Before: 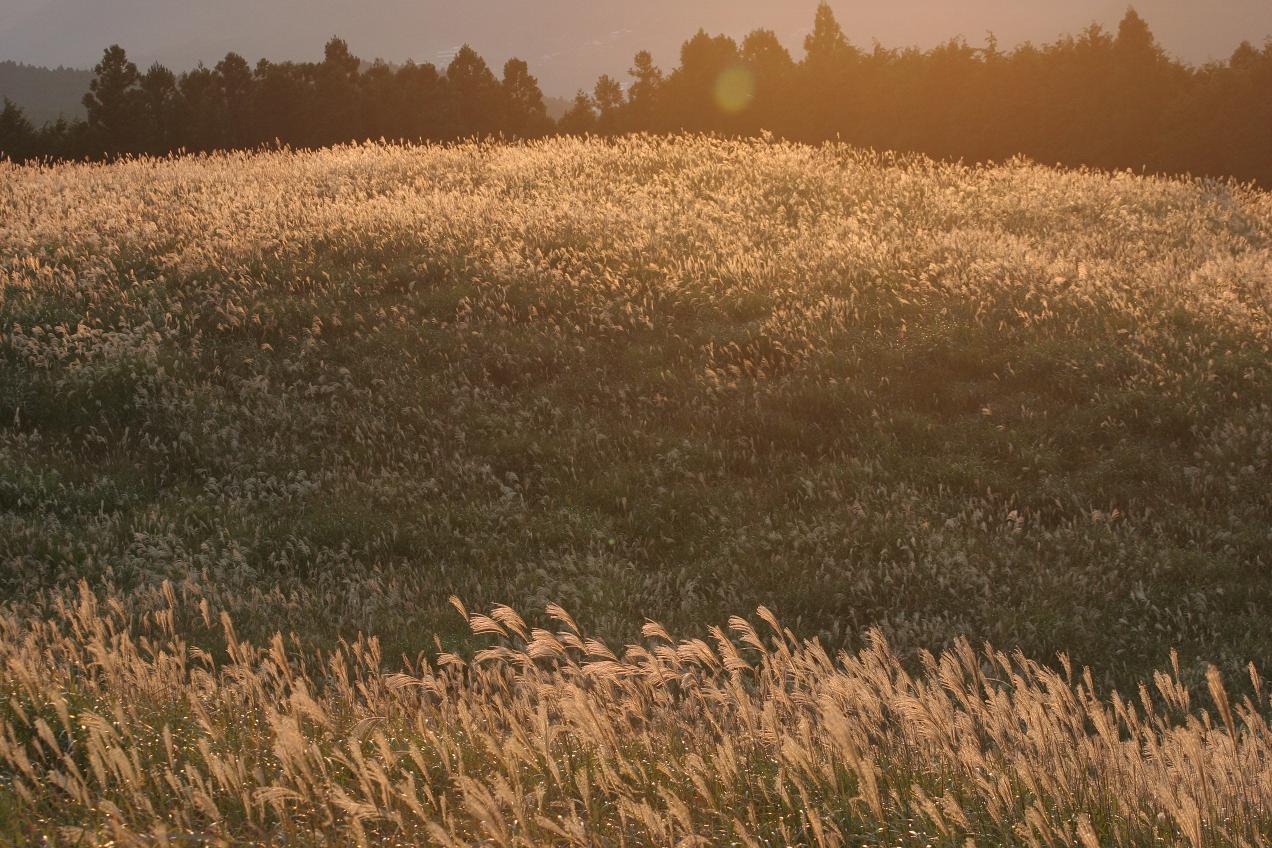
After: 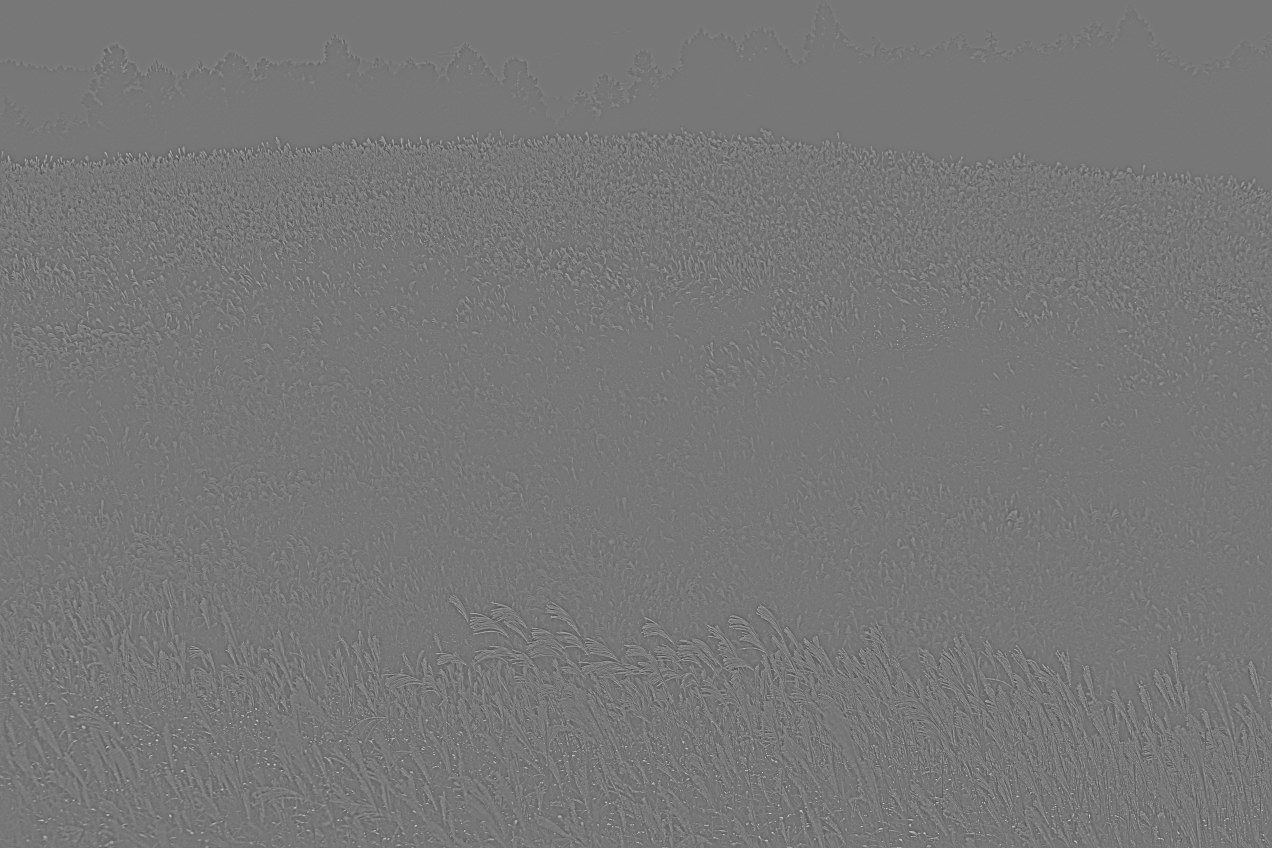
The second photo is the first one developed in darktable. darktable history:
highpass: sharpness 9.84%, contrast boost 9.94%
sharpen: on, module defaults
